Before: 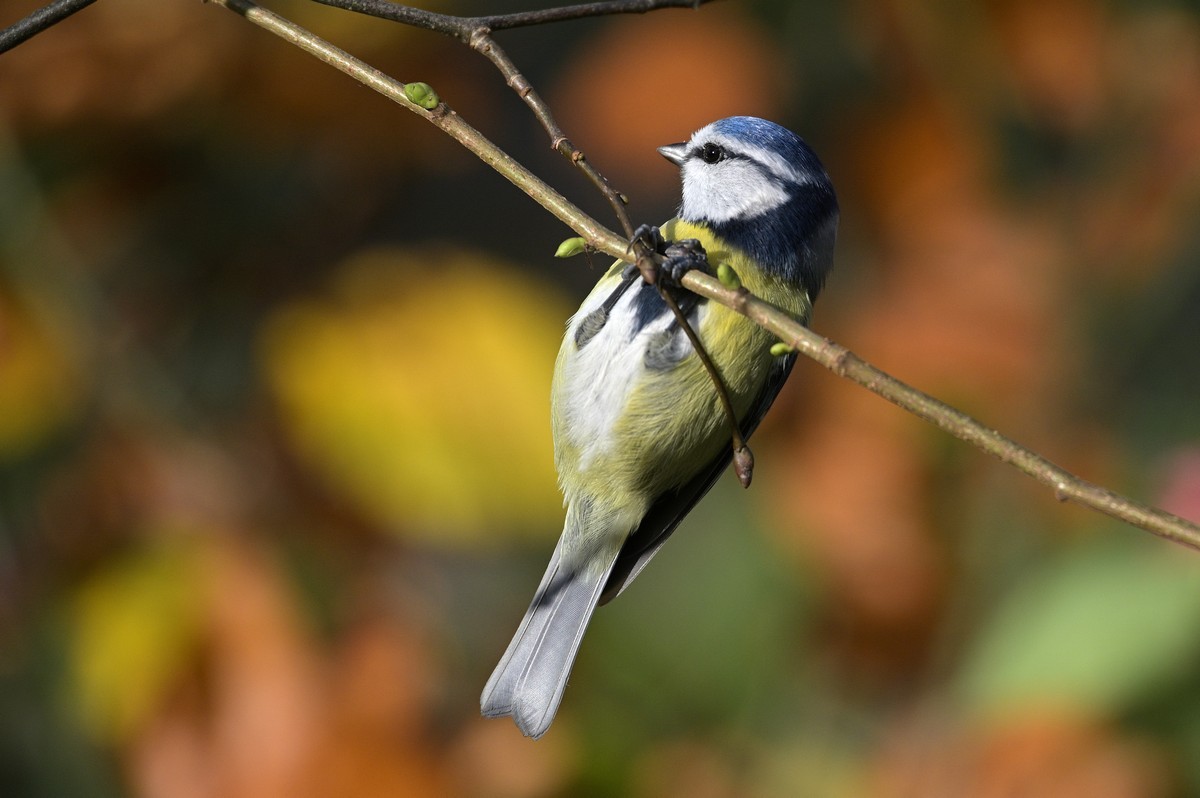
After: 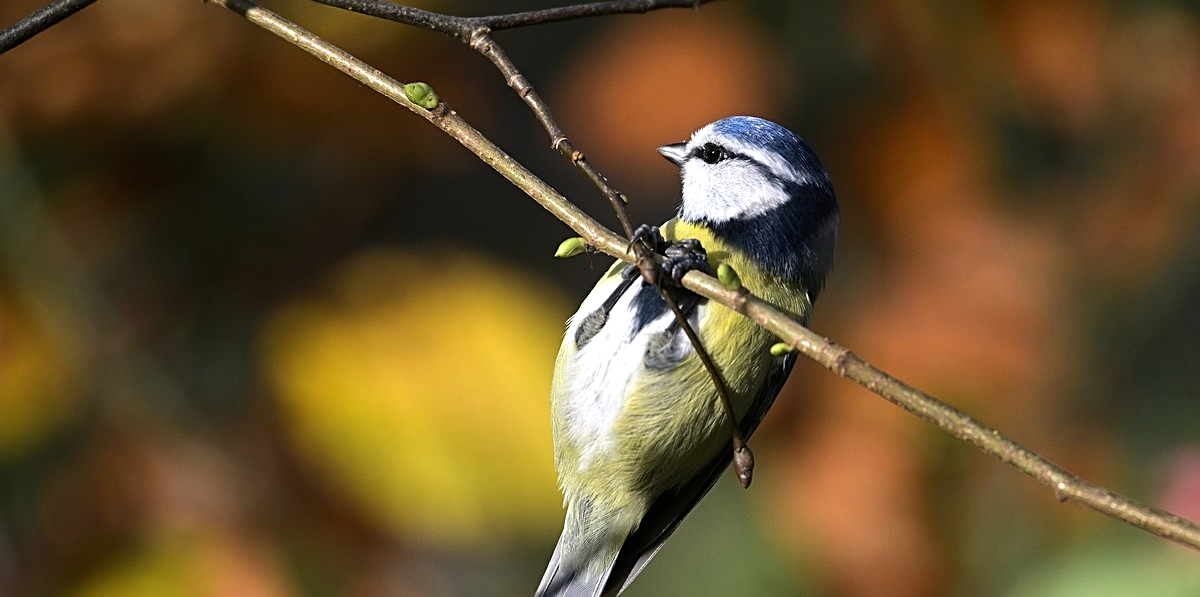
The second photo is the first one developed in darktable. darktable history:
white balance: red 1.009, blue 1.027
sharpen: on, module defaults
crop: bottom 24.967%
tone equalizer: -8 EV -0.417 EV, -7 EV -0.389 EV, -6 EV -0.333 EV, -5 EV -0.222 EV, -3 EV 0.222 EV, -2 EV 0.333 EV, -1 EV 0.389 EV, +0 EV 0.417 EV, edges refinement/feathering 500, mask exposure compensation -1.57 EV, preserve details no
